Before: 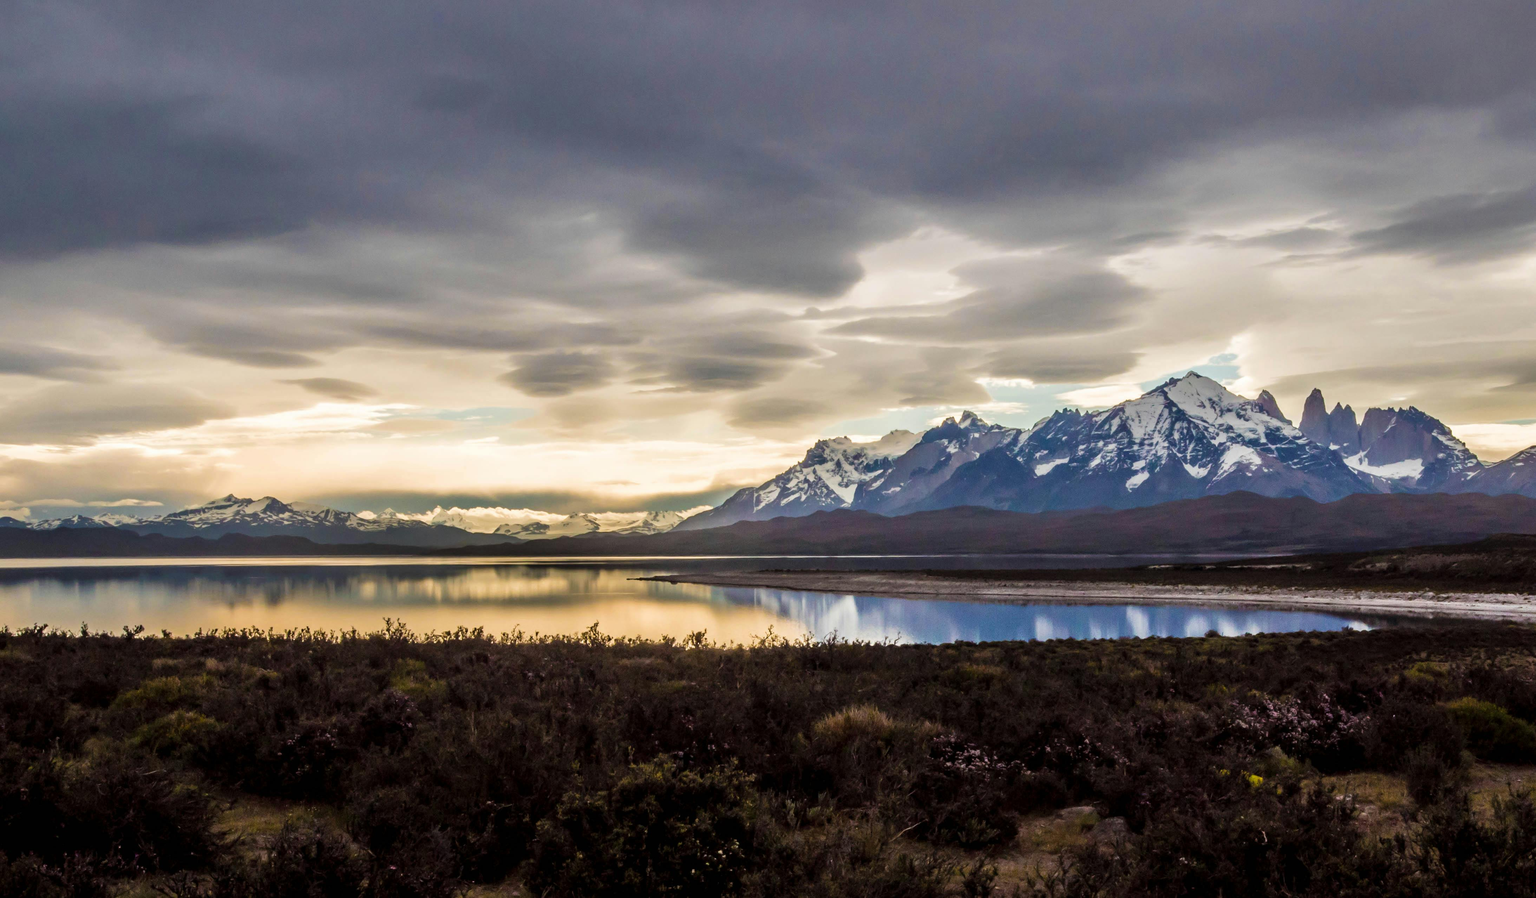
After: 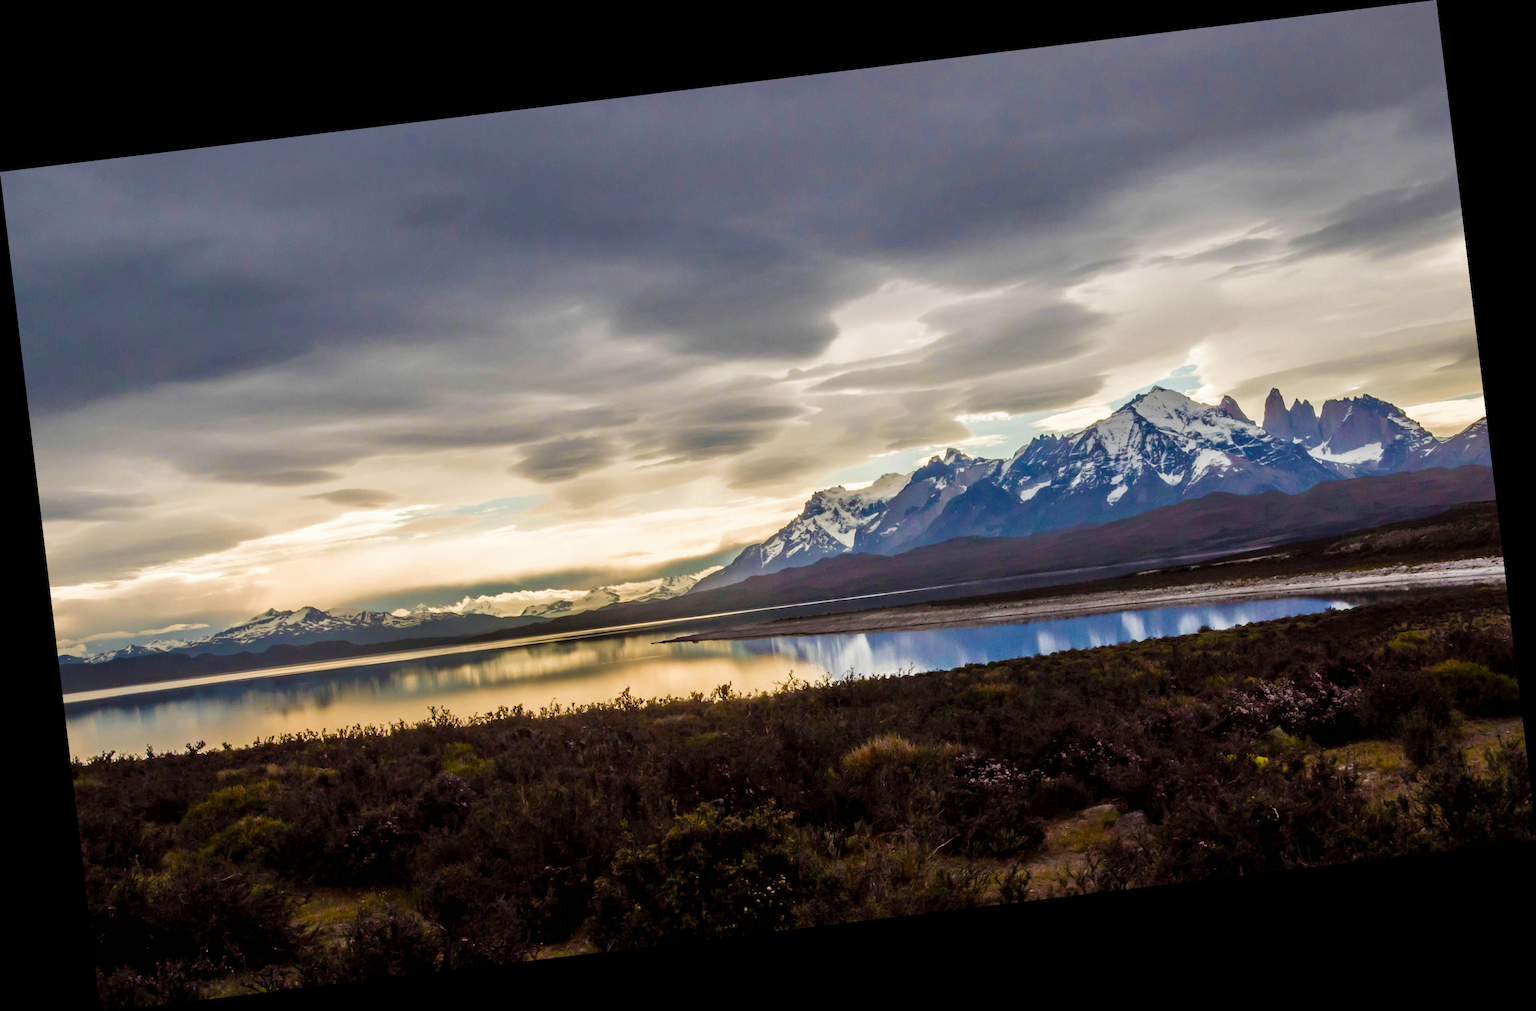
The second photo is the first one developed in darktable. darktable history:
rotate and perspective: rotation -6.83°, automatic cropping off
color balance rgb: perceptual saturation grading › global saturation 20%, perceptual saturation grading › highlights -25%, perceptual saturation grading › shadows 25%
